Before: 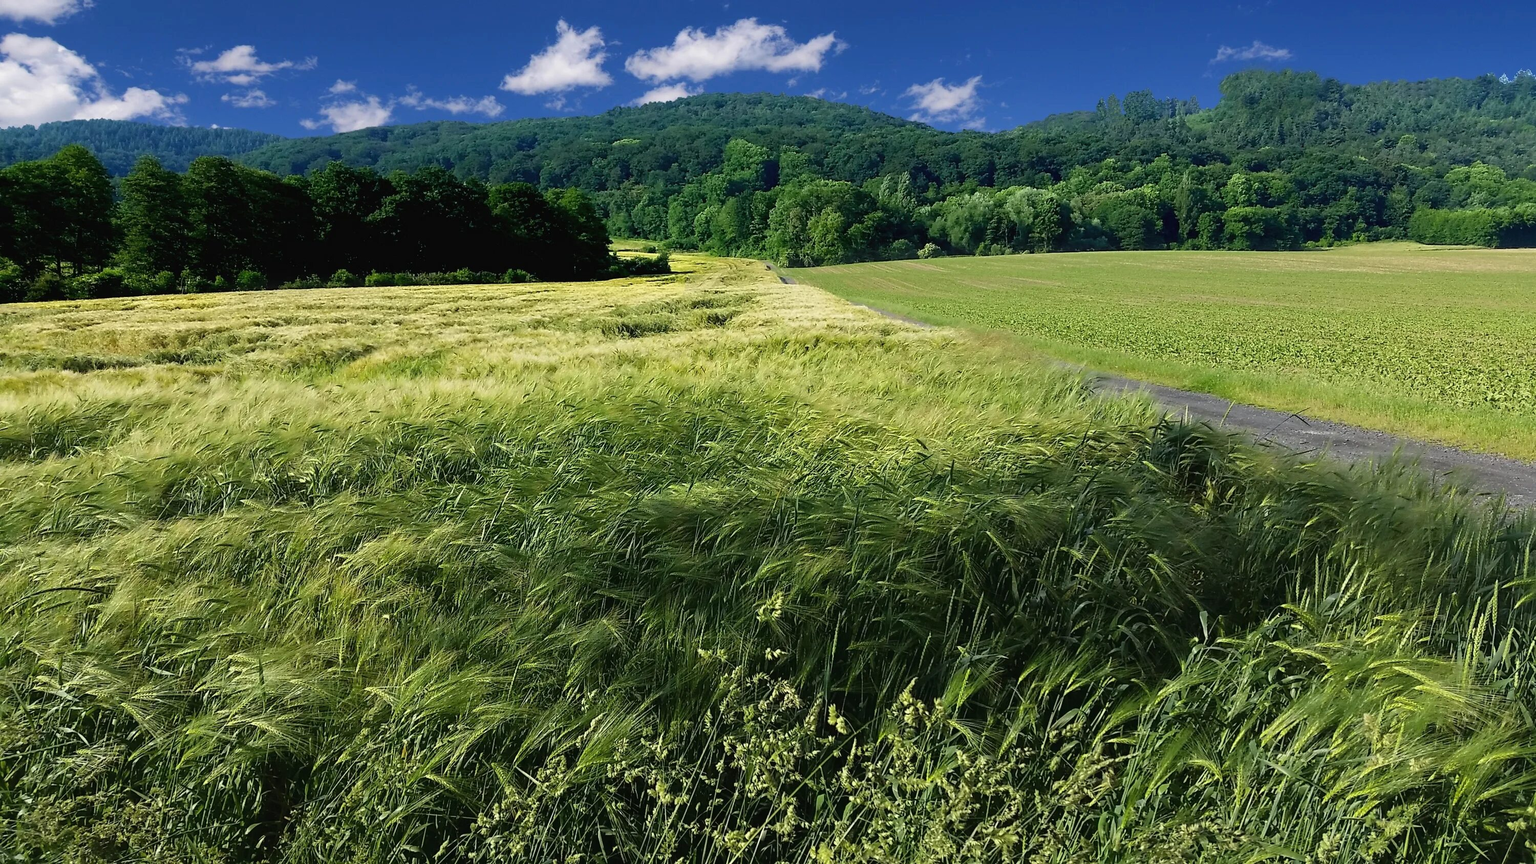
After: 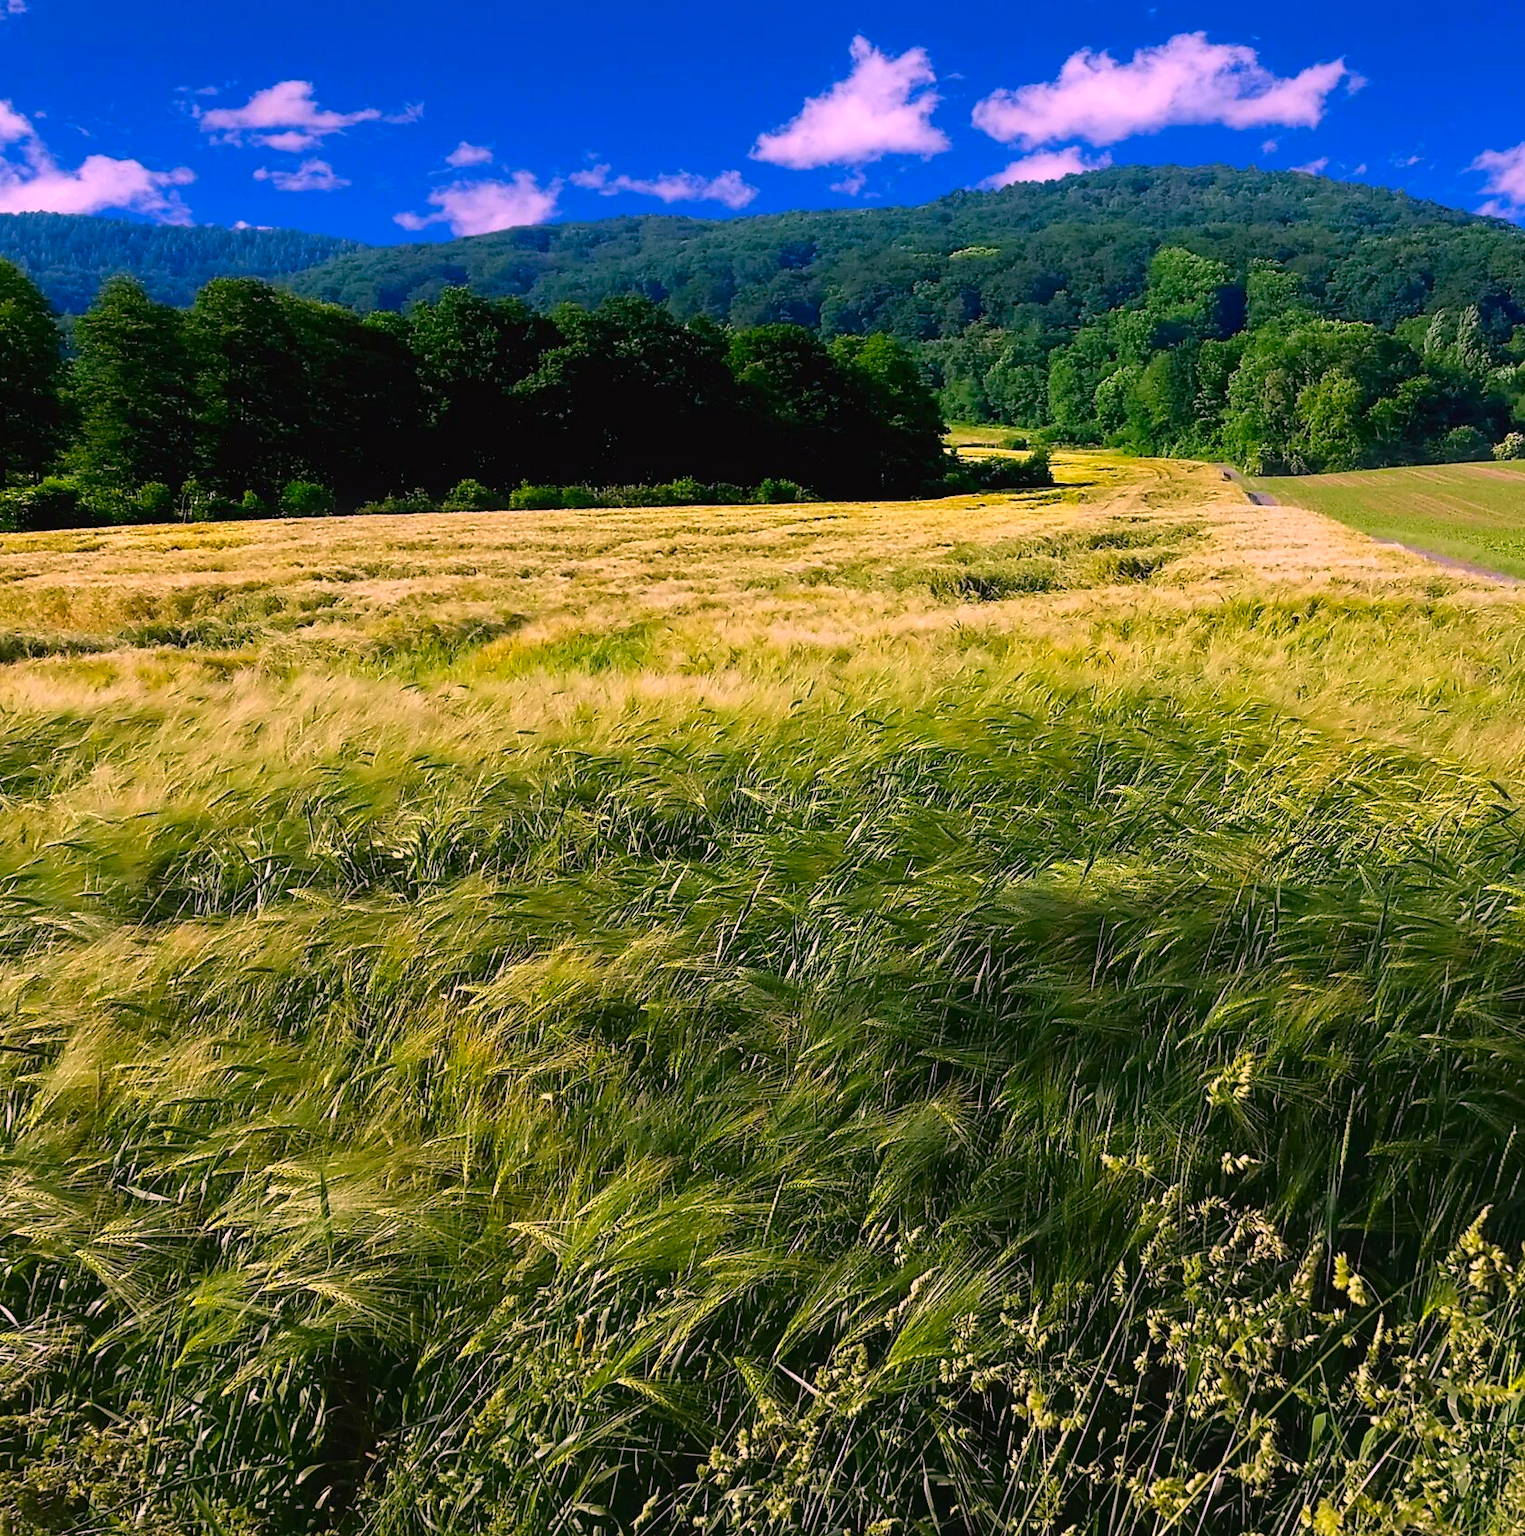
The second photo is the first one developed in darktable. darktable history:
crop: left 5.164%, right 38.999%
color correction: highlights a* 19.38, highlights b* -12.26, saturation 1.65
contrast equalizer: y [[0.5, 0.5, 0.468, 0.5, 0.5, 0.5], [0.5 ×6], [0.5 ×6], [0 ×6], [0 ×6]], mix 0.158
